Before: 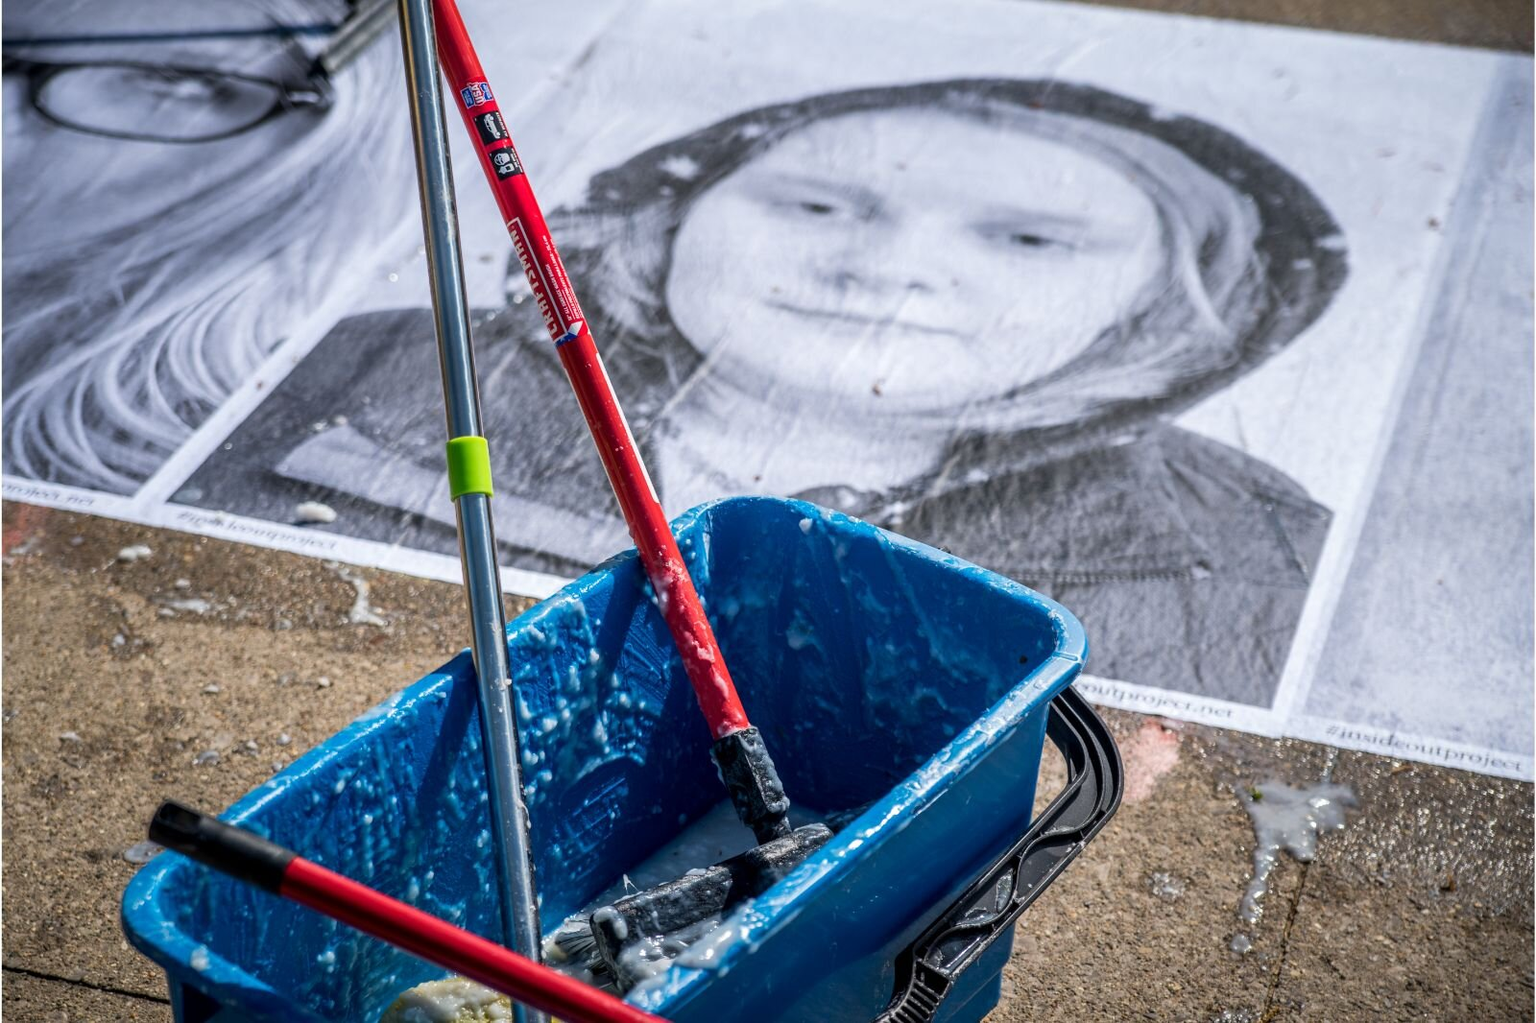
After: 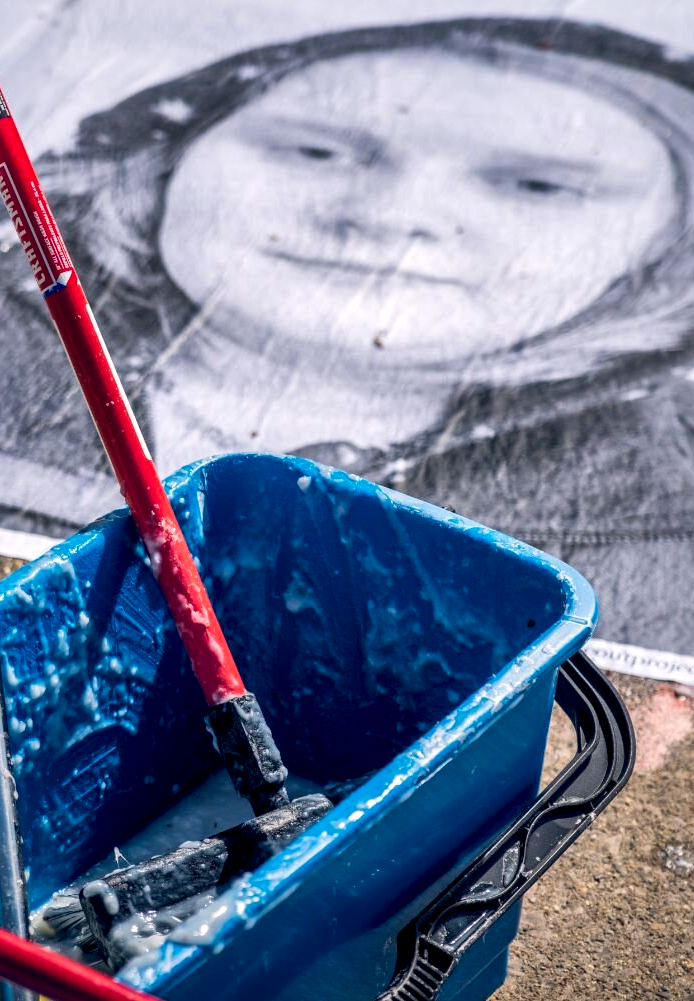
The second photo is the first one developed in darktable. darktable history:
local contrast: mode bilateral grid, contrast 25, coarseness 60, detail 151%, midtone range 0.2
color balance rgb: shadows lift › hue 87.51°, highlights gain › chroma 1.35%, highlights gain › hue 55.1°, global offset › chroma 0.13%, global offset › hue 253.66°, perceptual saturation grading › global saturation 16.38%
crop: left 33.452%, top 6.025%, right 23.155%
